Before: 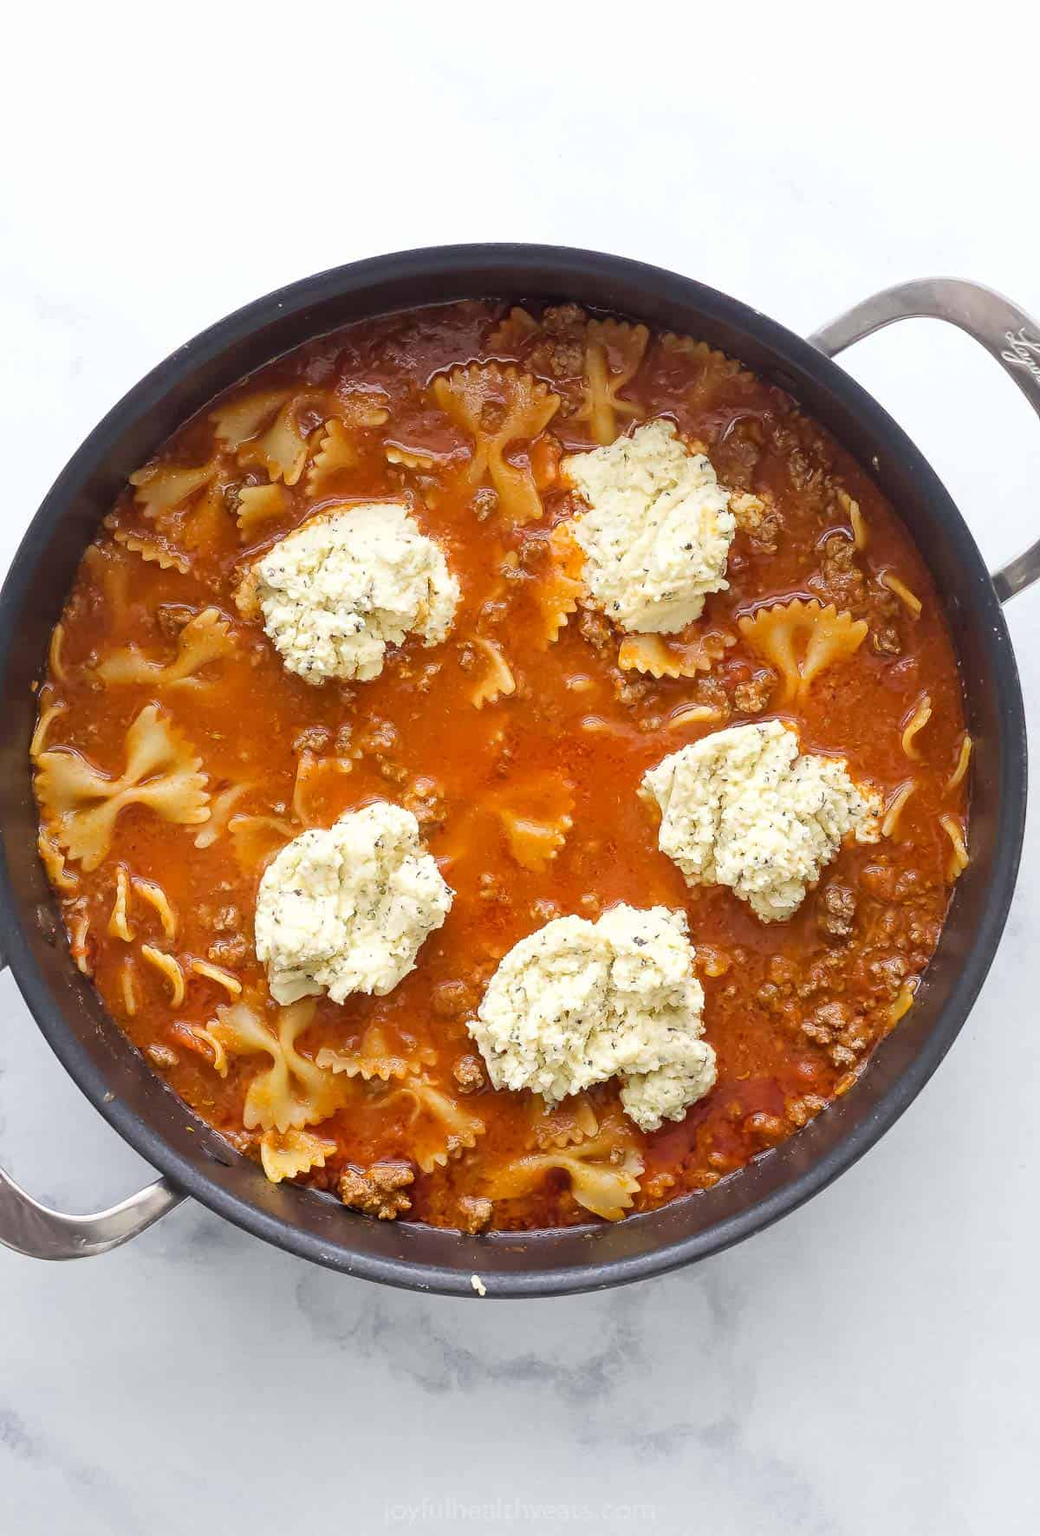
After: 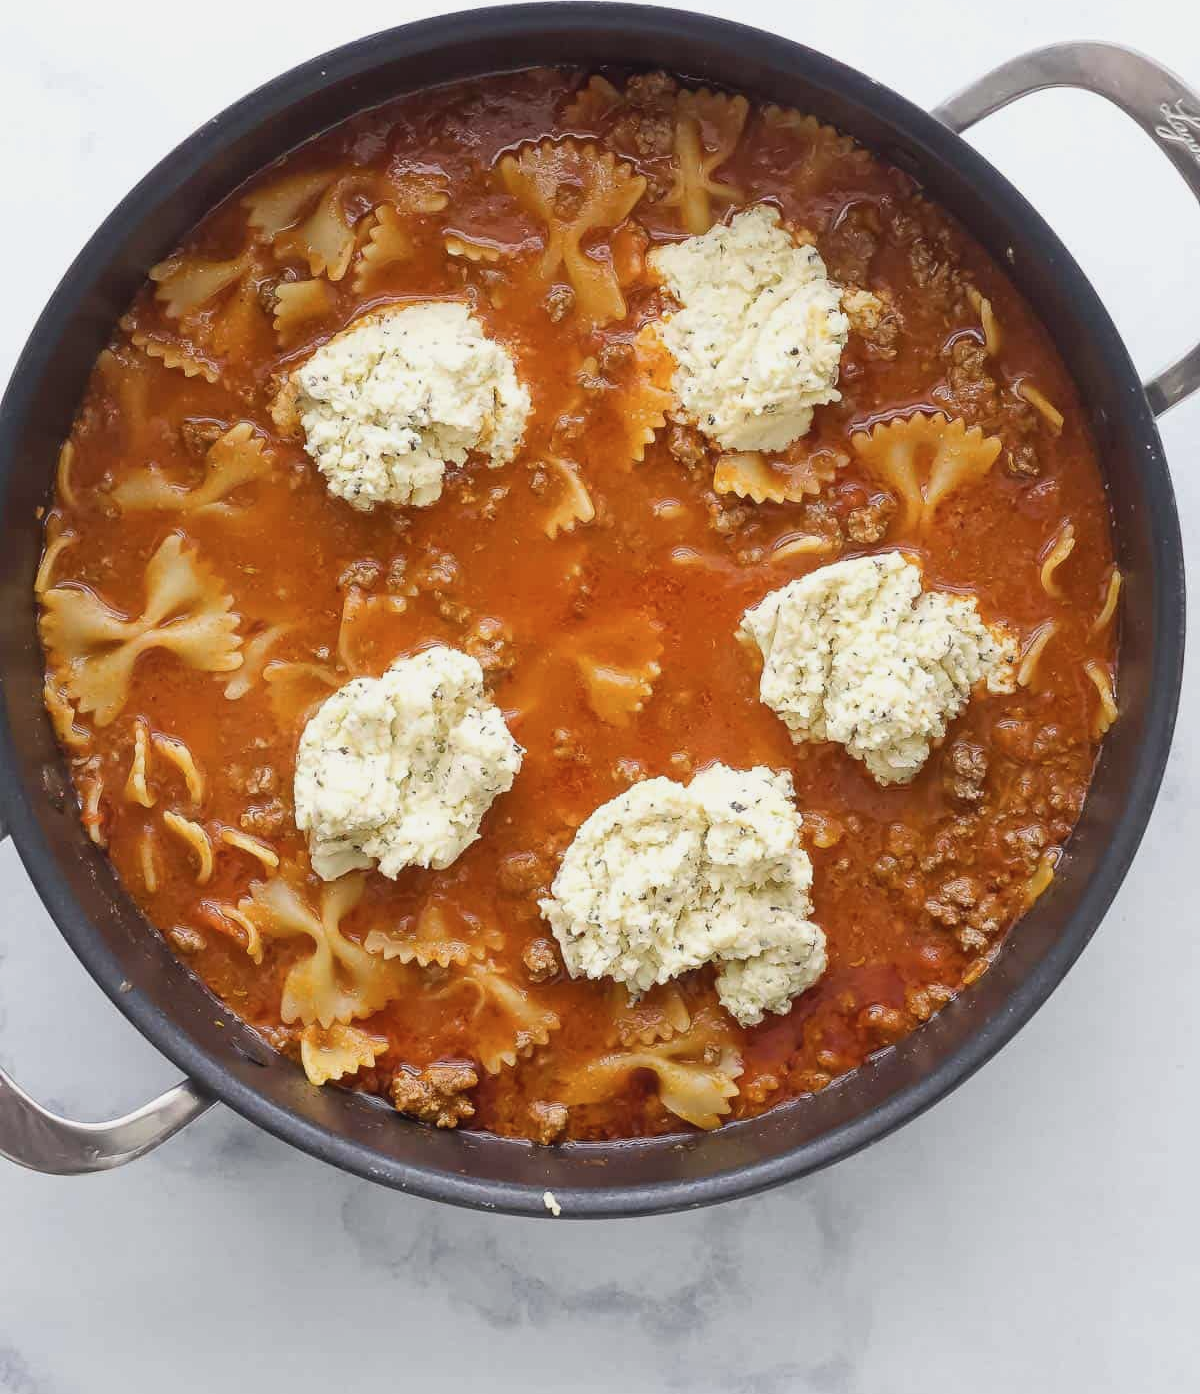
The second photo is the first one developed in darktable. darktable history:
crop and rotate: top 15.774%, bottom 5.506%
color zones: curves: ch0 [(0.25, 0.5) (0.428, 0.473) (0.75, 0.5)]; ch1 [(0.243, 0.479) (0.398, 0.452) (0.75, 0.5)]
contrast brightness saturation: contrast -0.08, brightness -0.04, saturation -0.11
